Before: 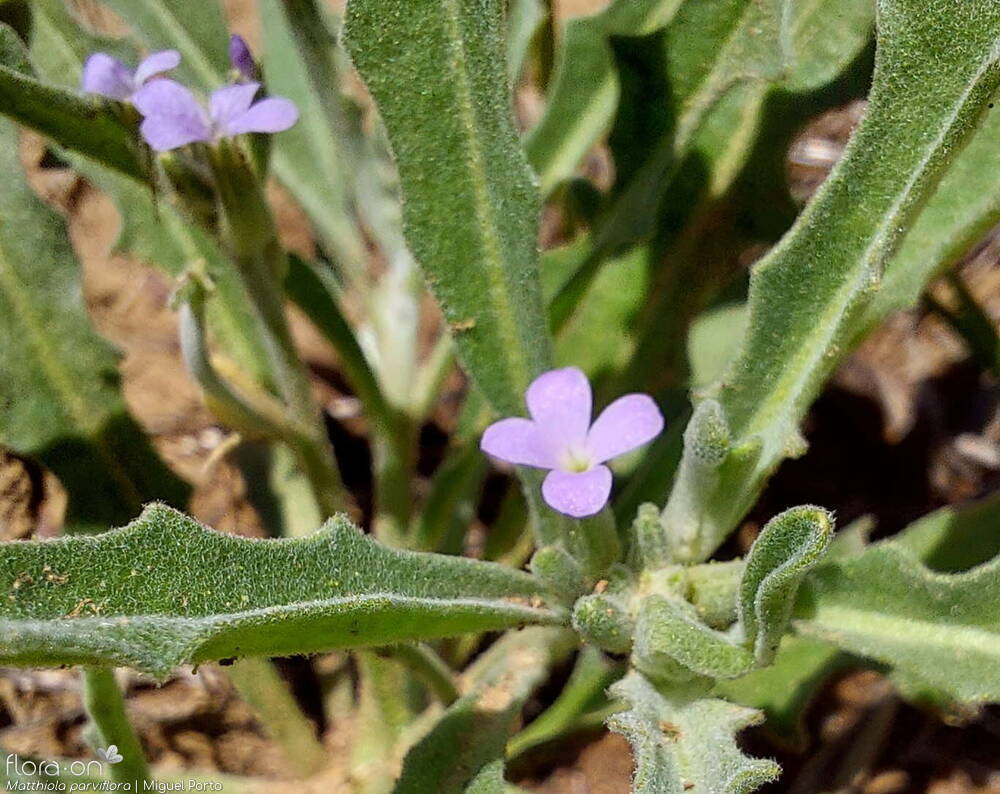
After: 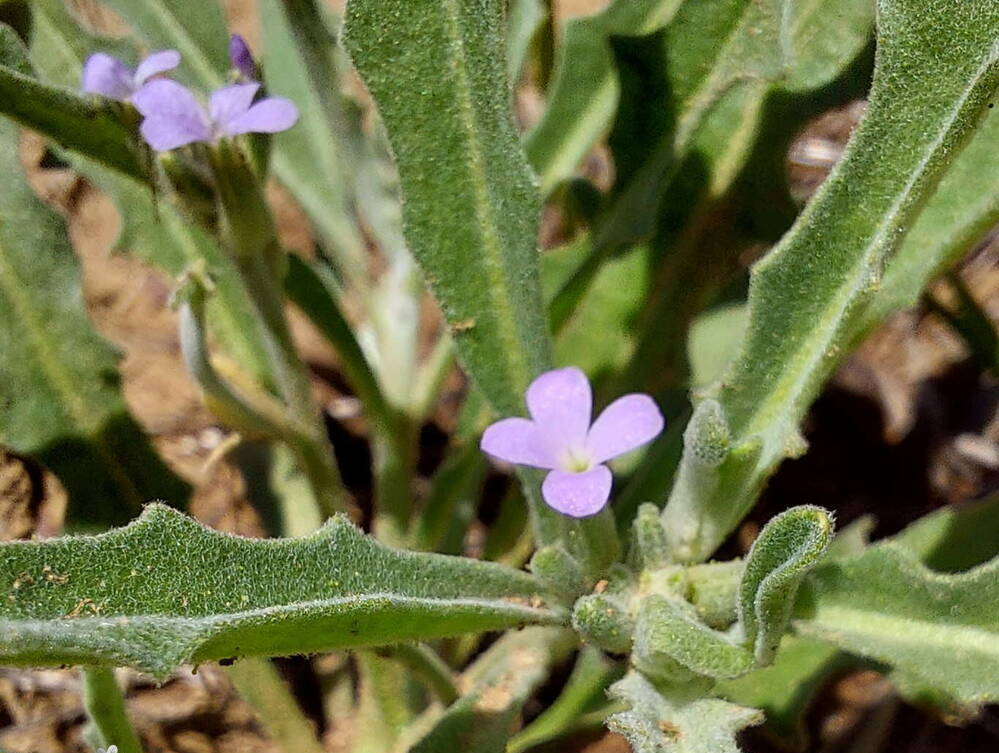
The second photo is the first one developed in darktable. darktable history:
crop and rotate: top 0%, bottom 5.097%
white balance: emerald 1
